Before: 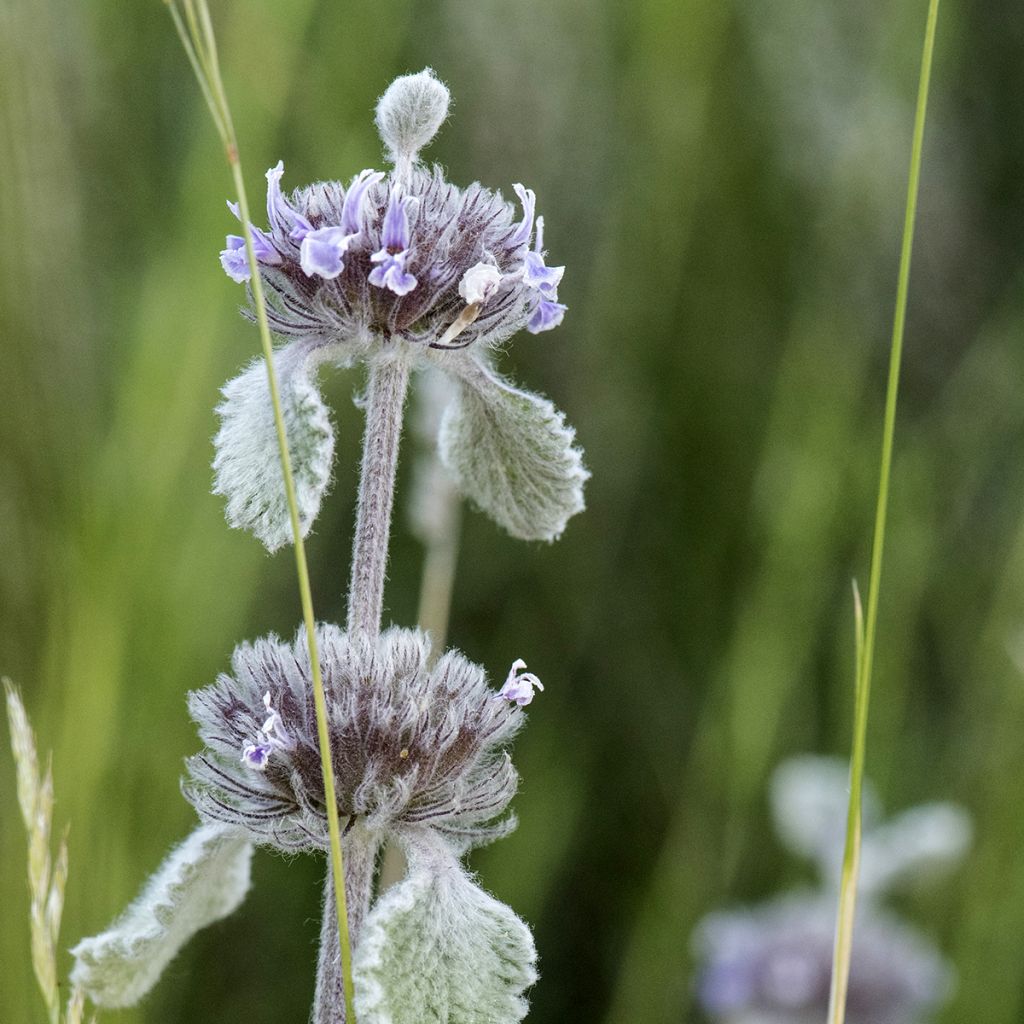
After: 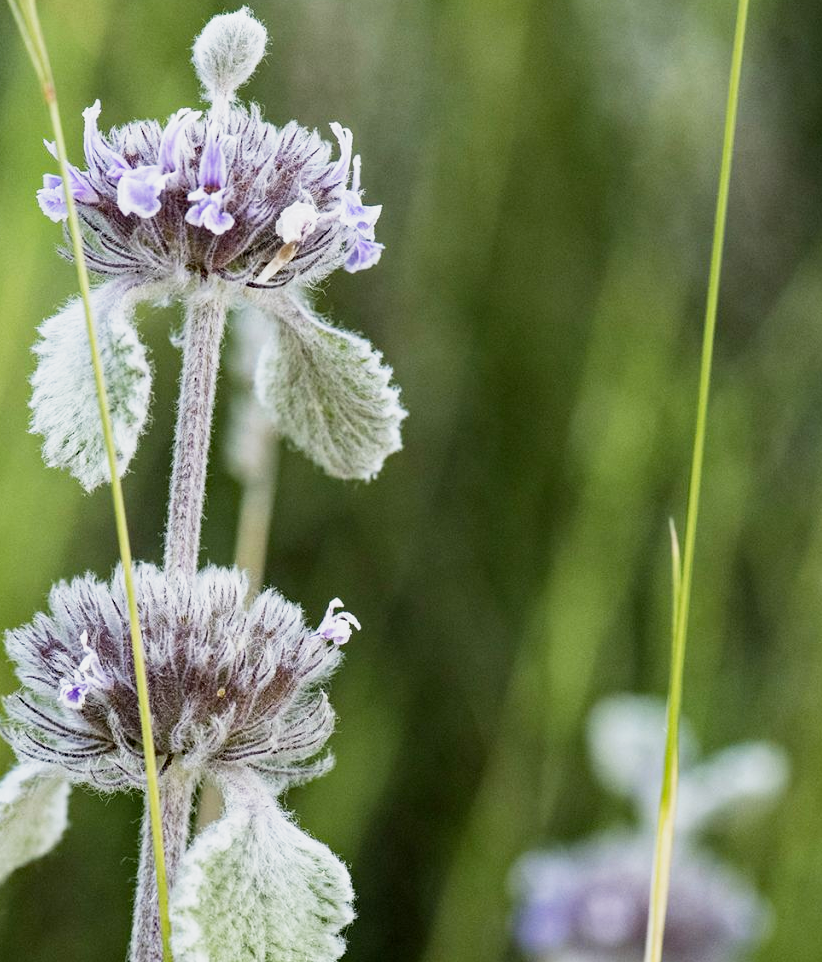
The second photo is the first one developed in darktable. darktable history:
base curve: curves: ch0 [(0, 0) (0.088, 0.125) (0.176, 0.251) (0.354, 0.501) (0.613, 0.749) (1, 0.877)], preserve colors none
crop and rotate: left 17.947%, top 5.993%, right 1.692%
tone equalizer: edges refinement/feathering 500, mask exposure compensation -1.57 EV, preserve details no
haze removal: compatibility mode true, adaptive false
